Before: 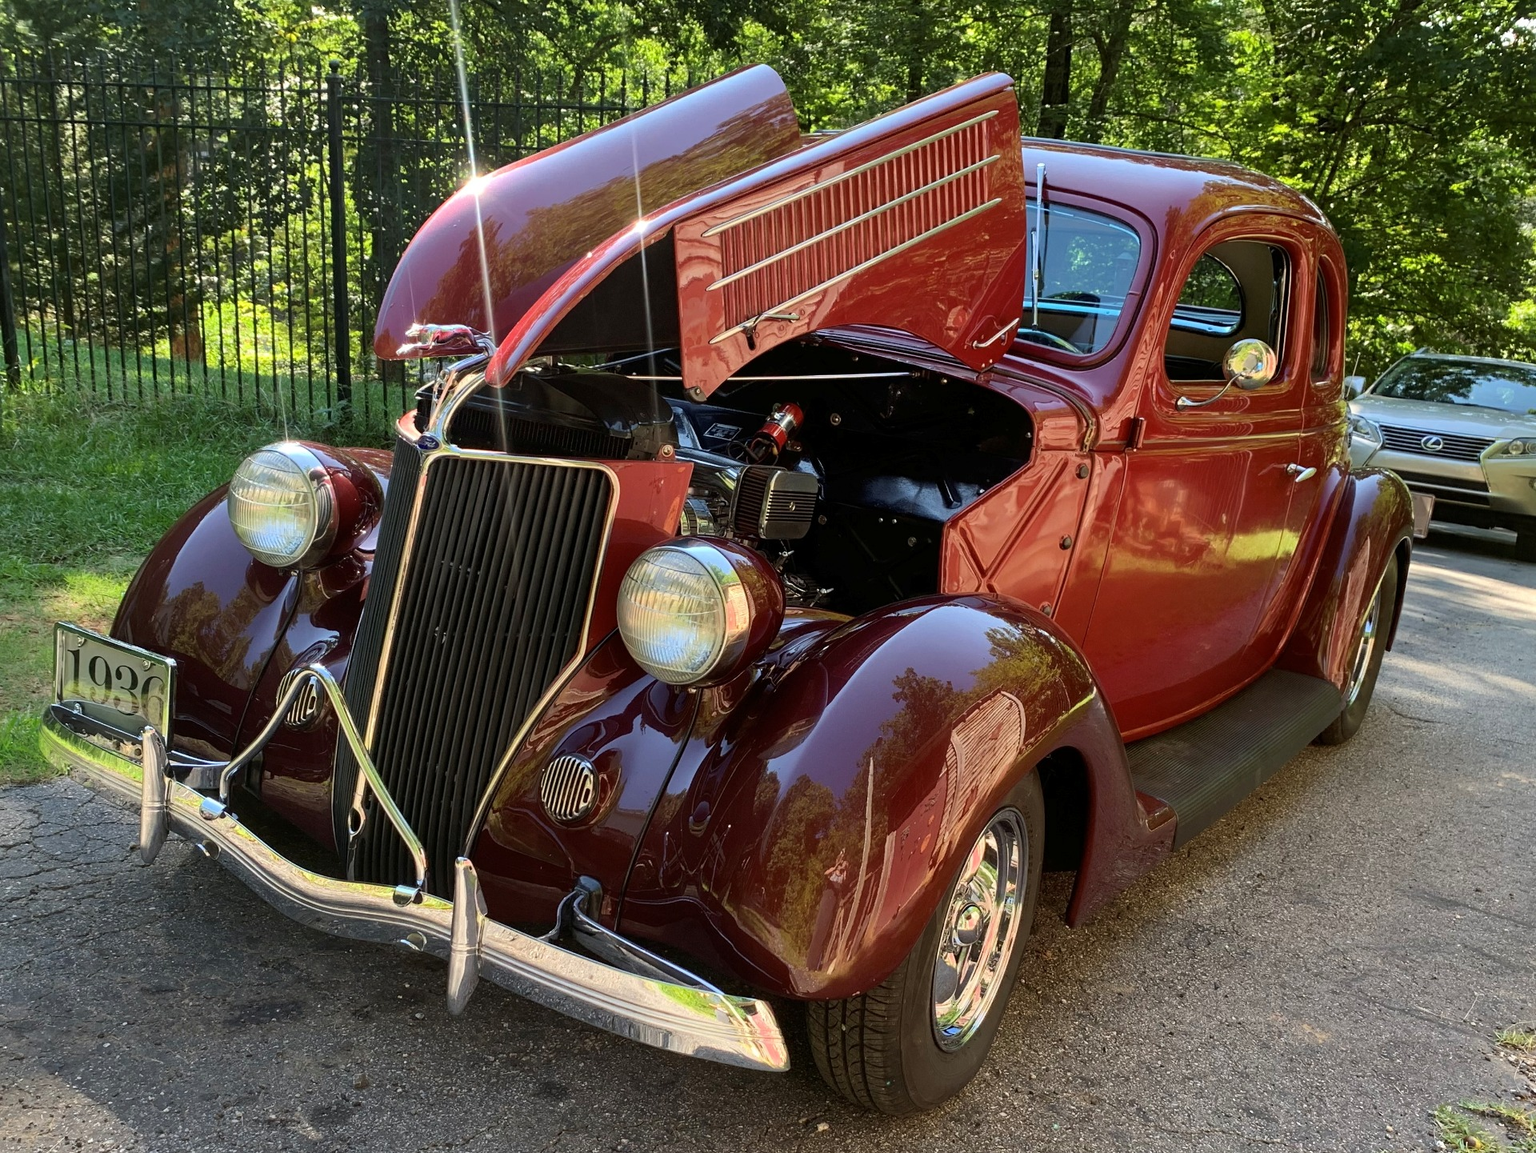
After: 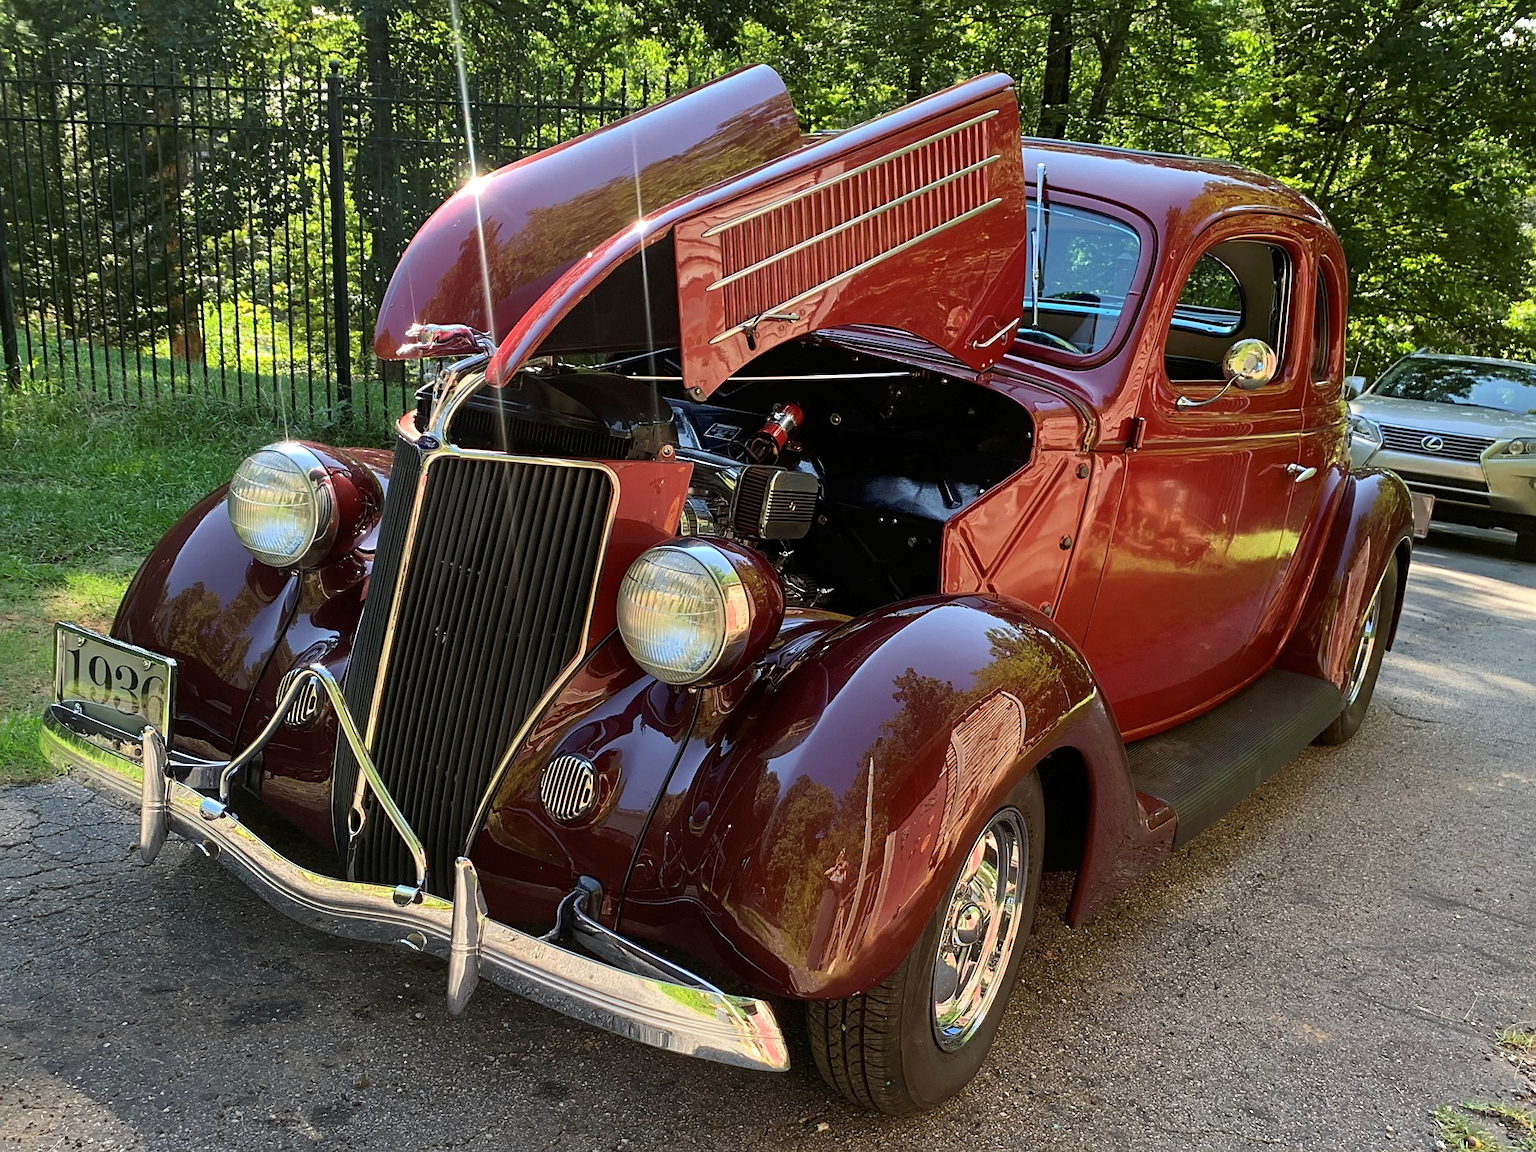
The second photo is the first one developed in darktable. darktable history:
sharpen: radius 1.878, amount 0.395, threshold 1.63
